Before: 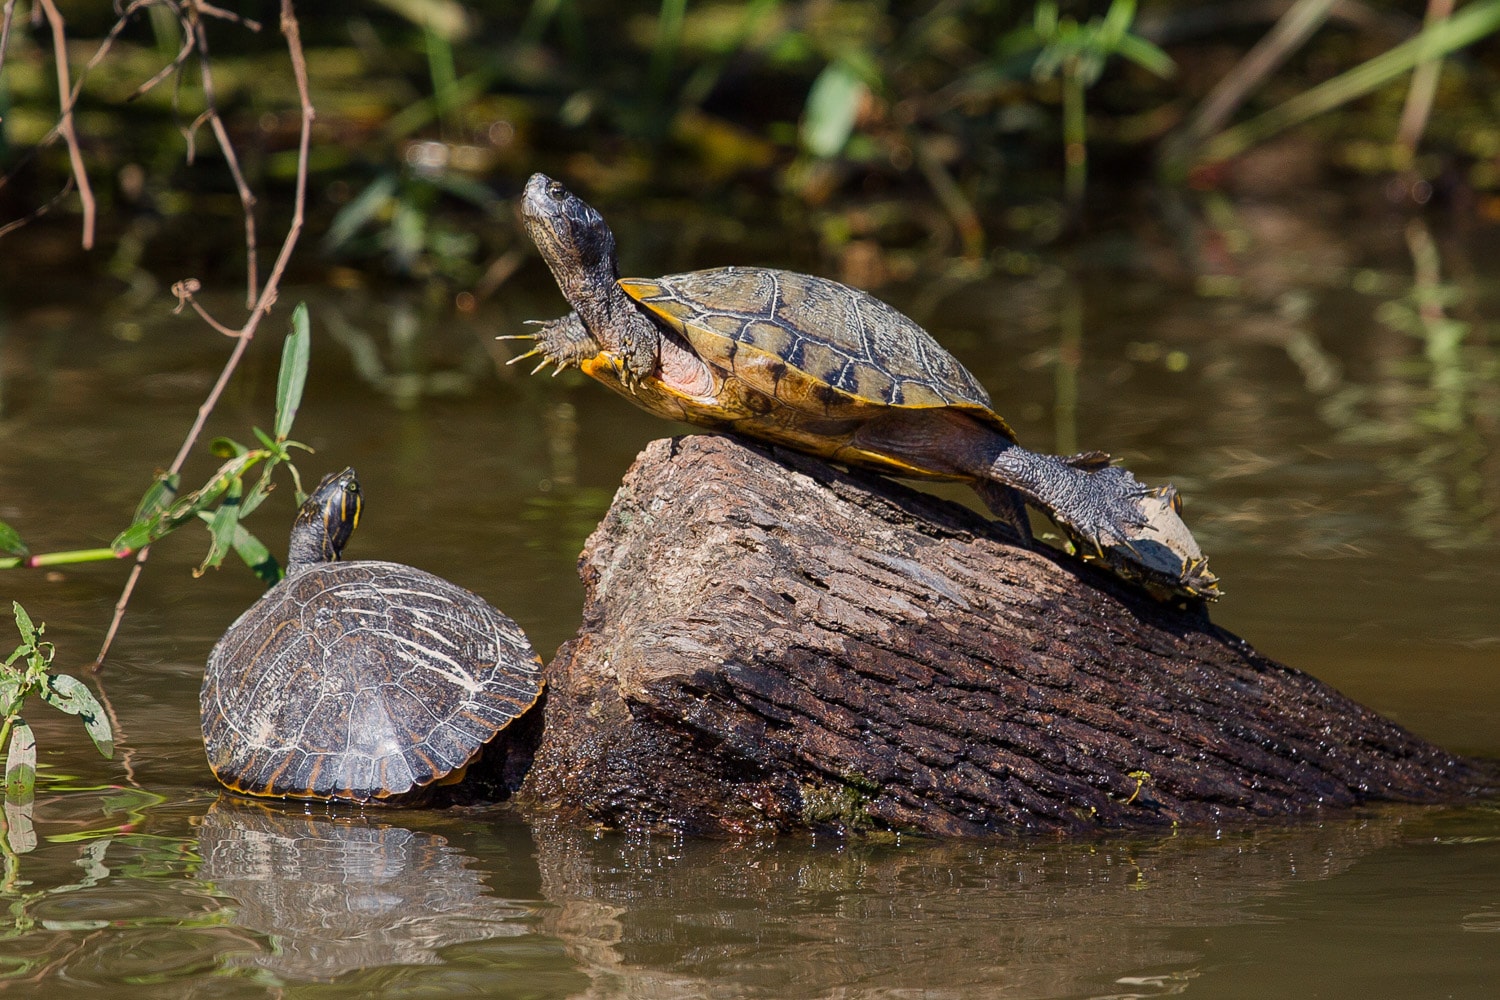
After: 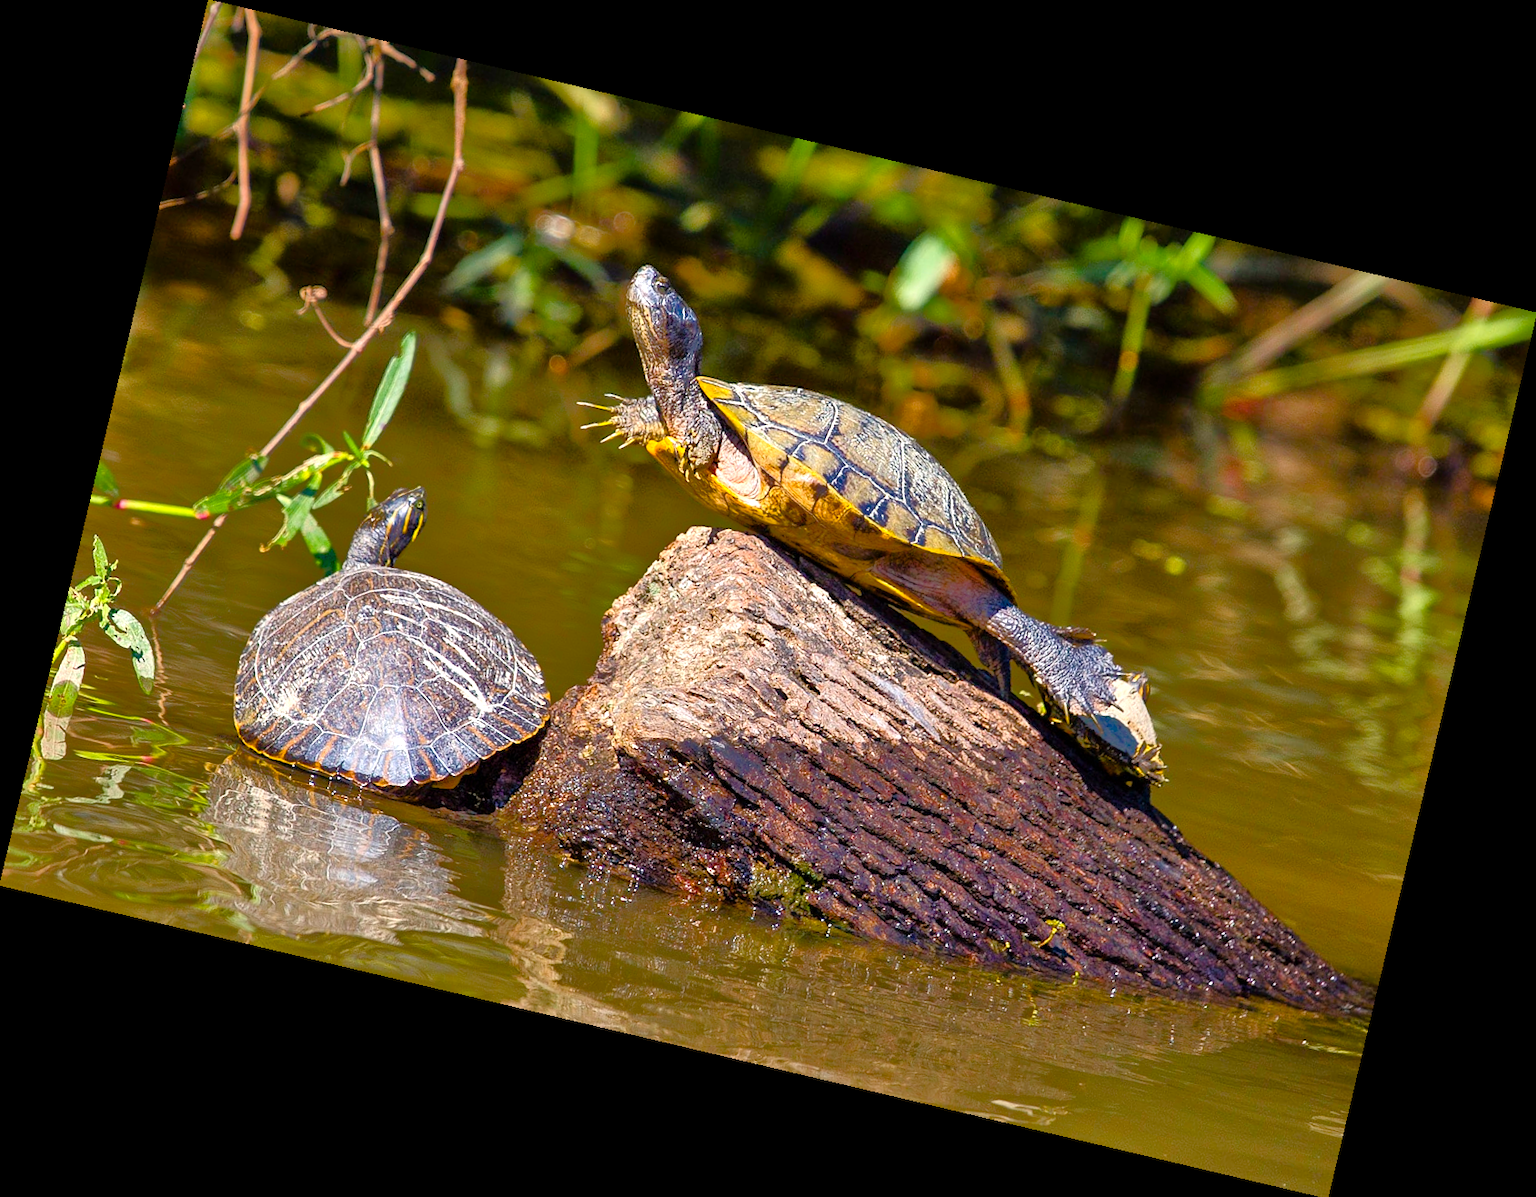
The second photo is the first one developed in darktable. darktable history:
tone equalizer: -8 EV -0.528 EV, -7 EV -0.319 EV, -6 EV -0.083 EV, -5 EV 0.413 EV, -4 EV 0.985 EV, -3 EV 0.791 EV, -2 EV -0.01 EV, -1 EV 0.14 EV, +0 EV -0.012 EV, smoothing 1
color balance rgb: perceptual saturation grading › global saturation 20%, perceptual saturation grading › highlights -25%, perceptual saturation grading › shadows 25%, global vibrance 50%
exposure: exposure 0.6 EV, compensate highlight preservation false
rotate and perspective: rotation 13.27°, automatic cropping off
